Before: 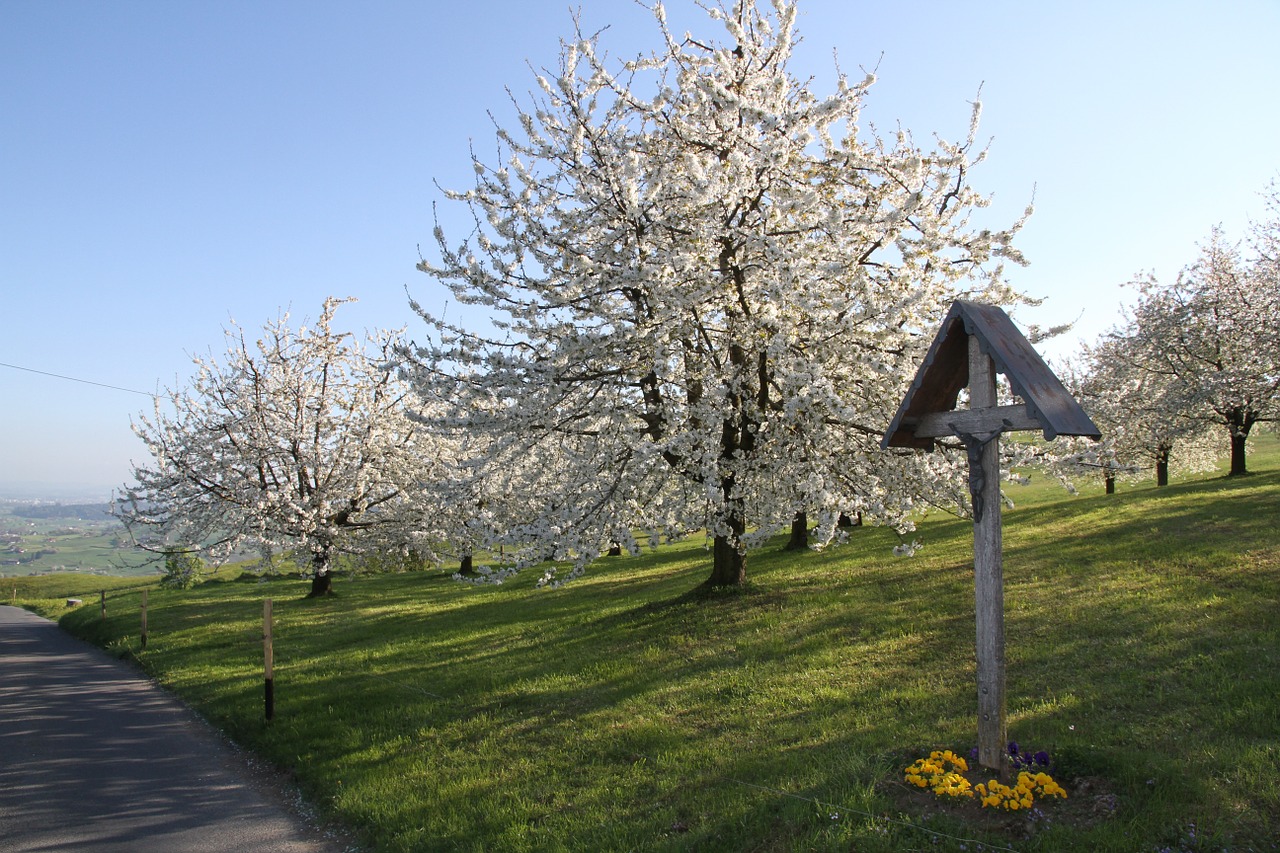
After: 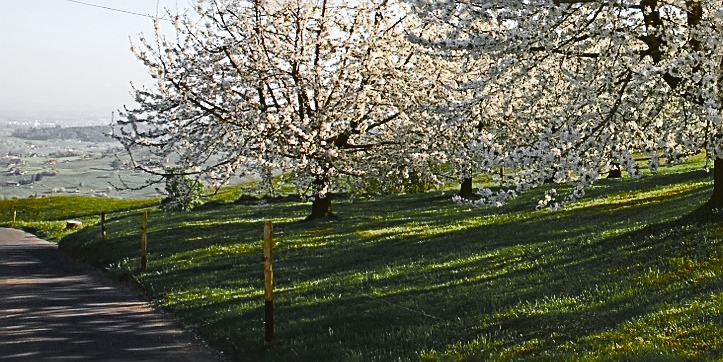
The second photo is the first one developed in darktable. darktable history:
crop: top 44.319%, right 43.474%, bottom 13.154%
tone curve: curves: ch0 [(0, 0.049) (0.175, 0.178) (0.466, 0.498) (0.715, 0.767) (0.819, 0.851) (1, 0.961)]; ch1 [(0, 0) (0.437, 0.398) (0.476, 0.466) (0.505, 0.505) (0.534, 0.544) (0.595, 0.608) (0.641, 0.643) (1, 1)]; ch2 [(0, 0) (0.359, 0.379) (0.437, 0.44) (0.489, 0.495) (0.518, 0.537) (0.579, 0.579) (1, 1)], color space Lab, independent channels
tone equalizer: -8 EV 0.096 EV, edges refinement/feathering 500, mask exposure compensation -1.57 EV, preserve details no
color zones: curves: ch0 [(0.004, 0.388) (0.125, 0.392) (0.25, 0.404) (0.375, 0.5) (0.5, 0.5) (0.625, 0.5) (0.75, 0.5) (0.875, 0.5)]; ch1 [(0, 0.5) (0.125, 0.5) (0.25, 0.5) (0.375, 0.124) (0.524, 0.124) (0.645, 0.128) (0.789, 0.132) (0.914, 0.096) (0.998, 0.068)]
color balance rgb: perceptual saturation grading › global saturation 23.918%, perceptual saturation grading › highlights -23.769%, perceptual saturation grading › mid-tones 24.586%, perceptual saturation grading › shadows 39.098%, perceptual brilliance grading › global brilliance -5.282%, perceptual brilliance grading › highlights 24.283%, perceptual brilliance grading › mid-tones 6.893%, perceptual brilliance grading › shadows -4.504%, global vibrance 10.149%, saturation formula JzAzBz (2021)
sharpen: radius 2.673, amount 0.664
haze removal: adaptive false
